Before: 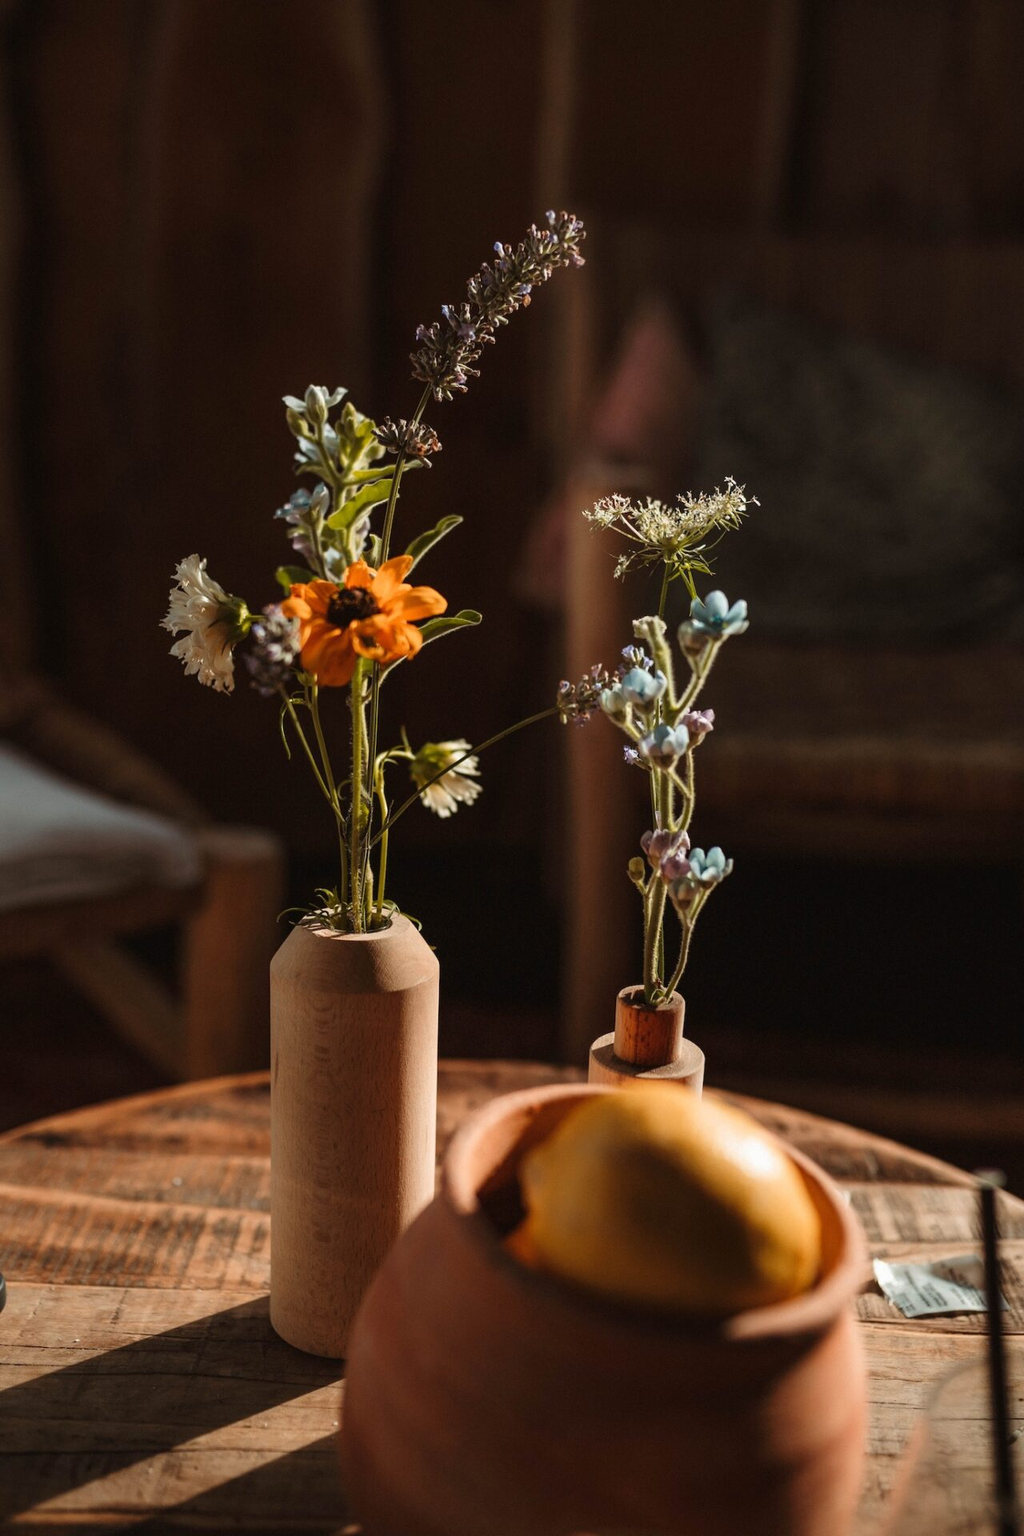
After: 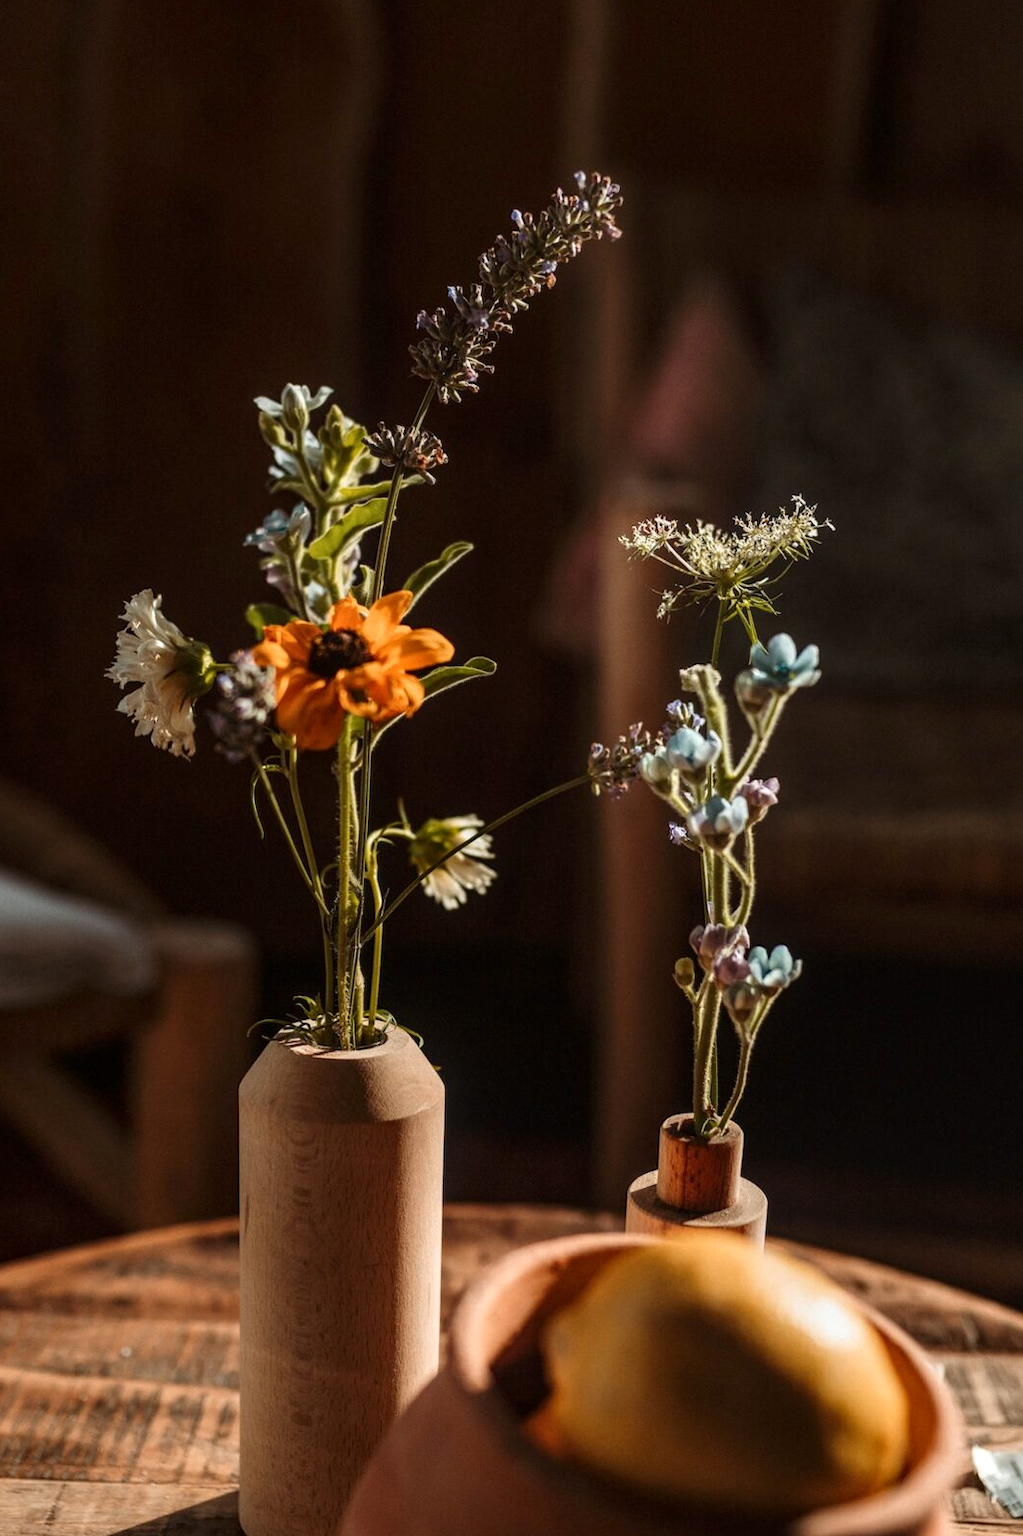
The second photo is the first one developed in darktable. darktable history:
local contrast: on, module defaults
shadows and highlights: shadows -30, highlights 30
crop and rotate: left 7.196%, top 4.574%, right 10.605%, bottom 13.178%
